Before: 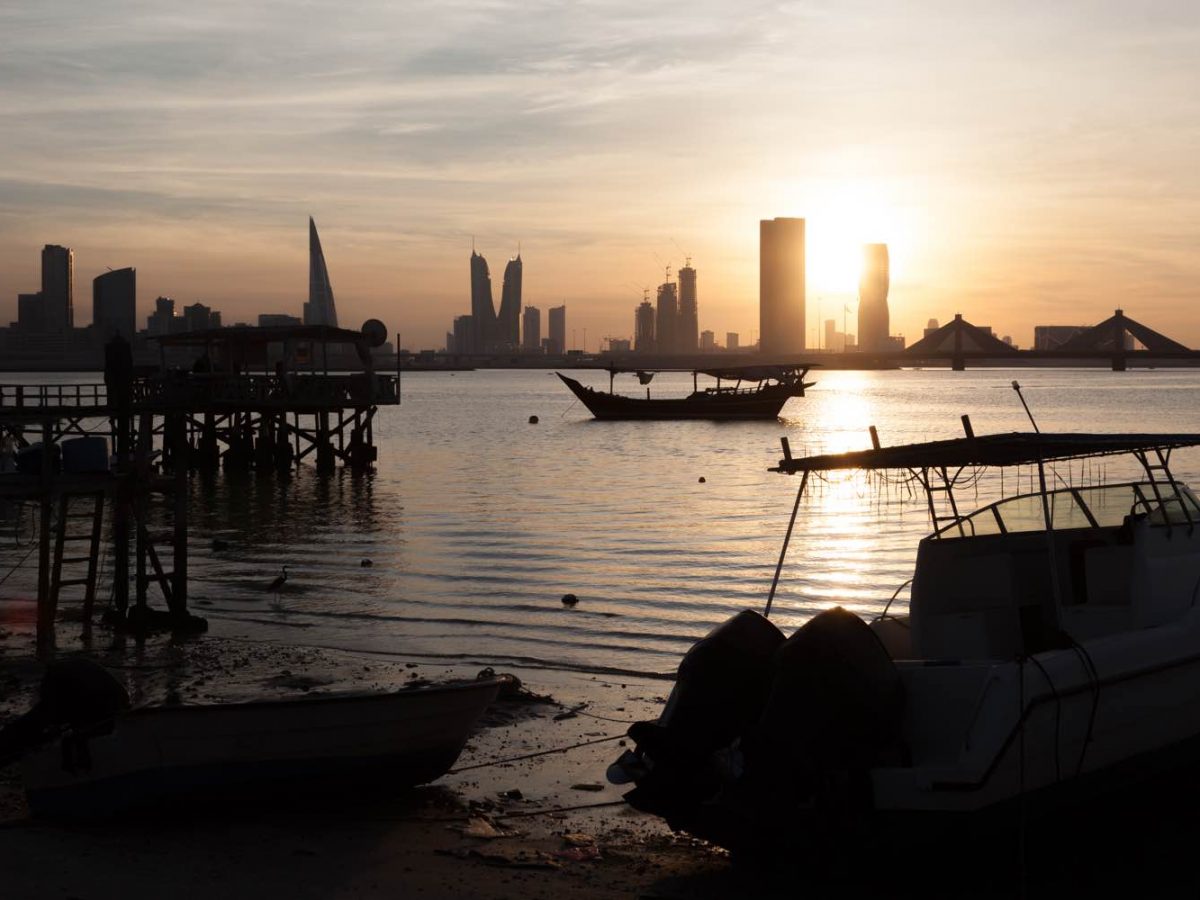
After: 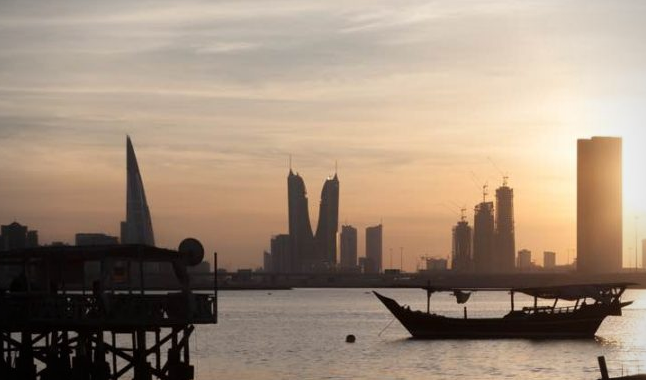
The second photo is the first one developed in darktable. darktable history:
crop: left 15.306%, top 9.065%, right 30.789%, bottom 48.638%
vignetting: on, module defaults
